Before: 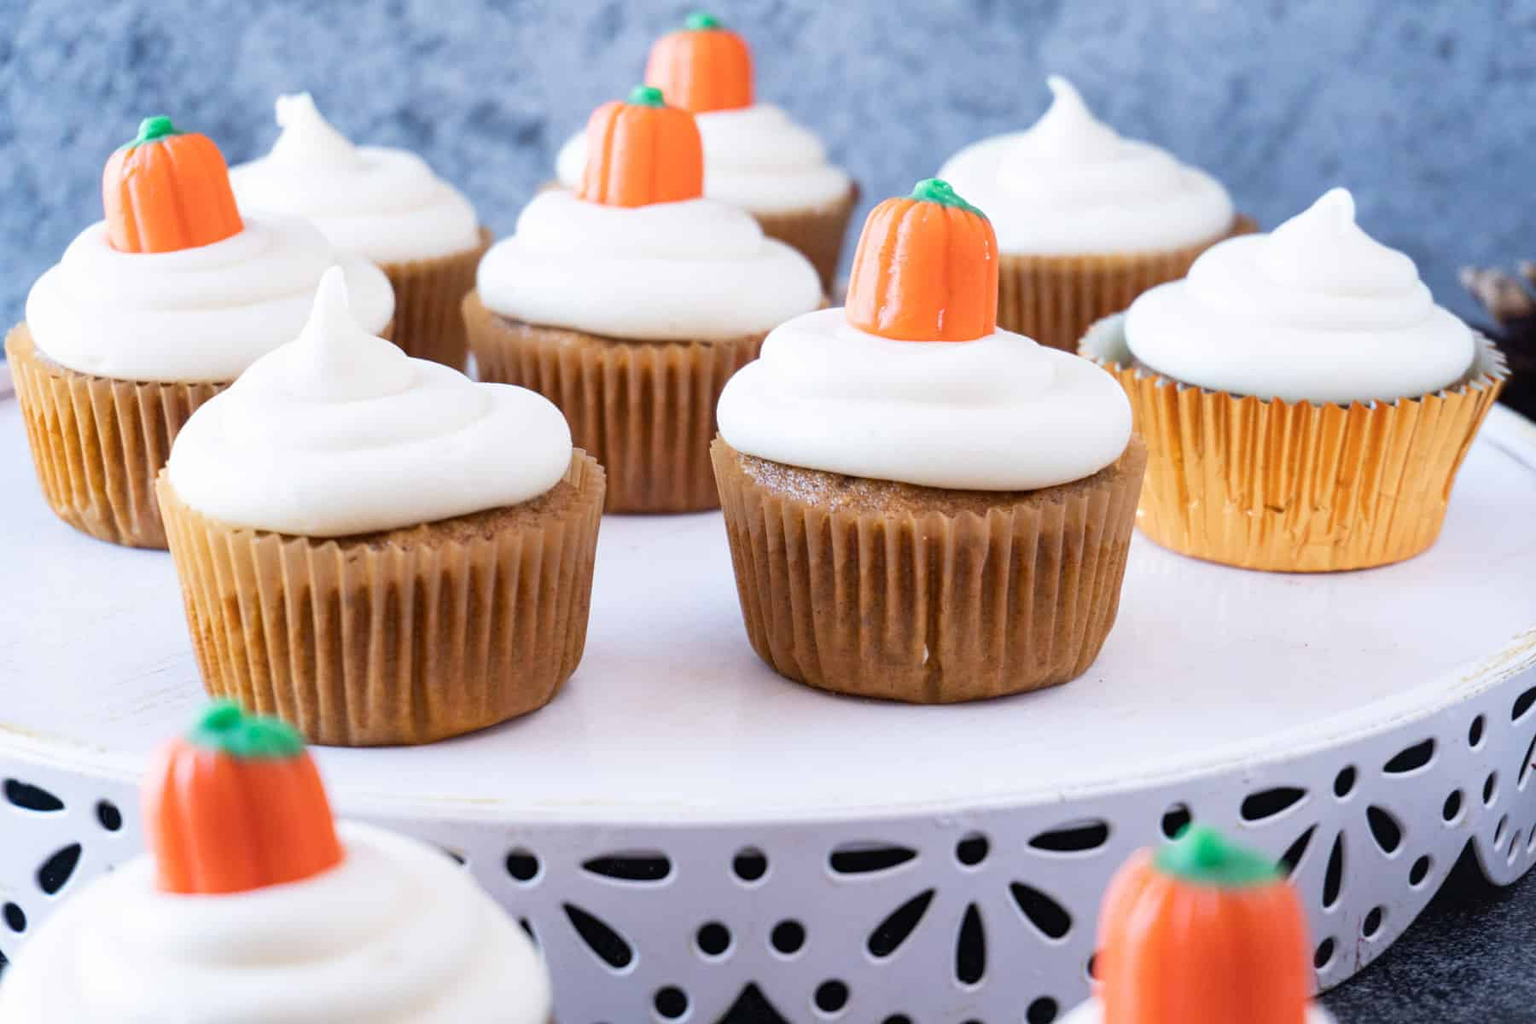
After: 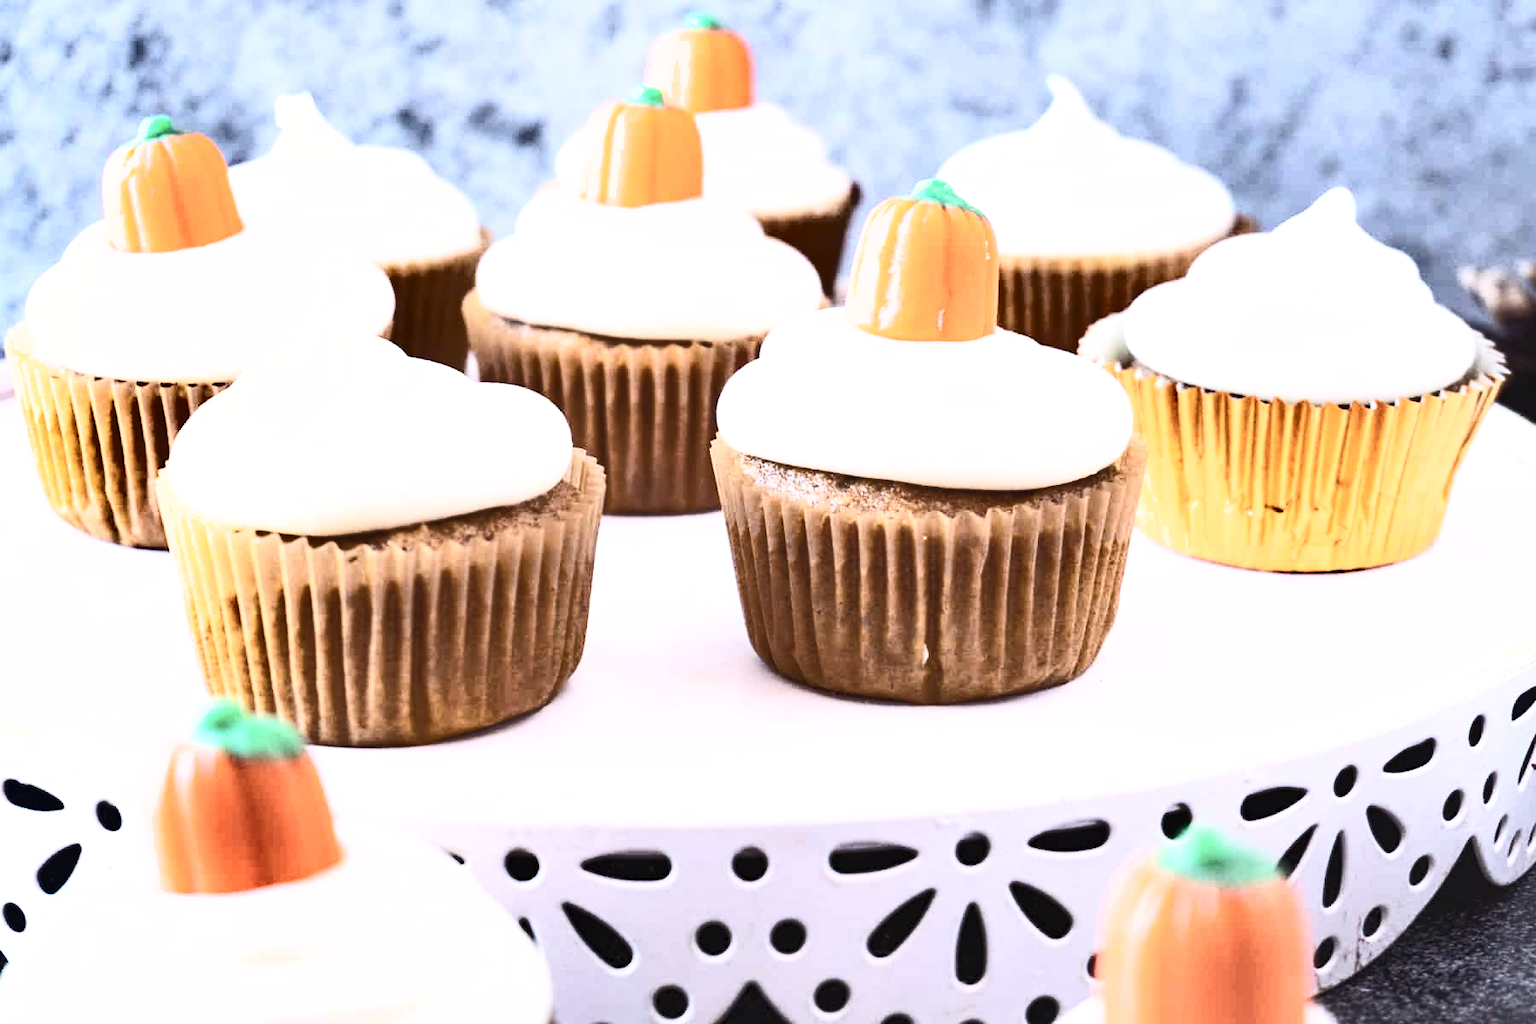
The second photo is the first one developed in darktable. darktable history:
shadows and highlights: white point adjustment 0.066, soften with gaussian
color balance rgb: shadows lift › chroma 4.502%, shadows lift › hue 26.58°, highlights gain › chroma 0.933%, highlights gain › hue 27.96°, perceptual saturation grading › global saturation 17.374%
levels: levels [0, 0.492, 0.984]
contrast brightness saturation: contrast 0.588, brightness 0.578, saturation -0.337
